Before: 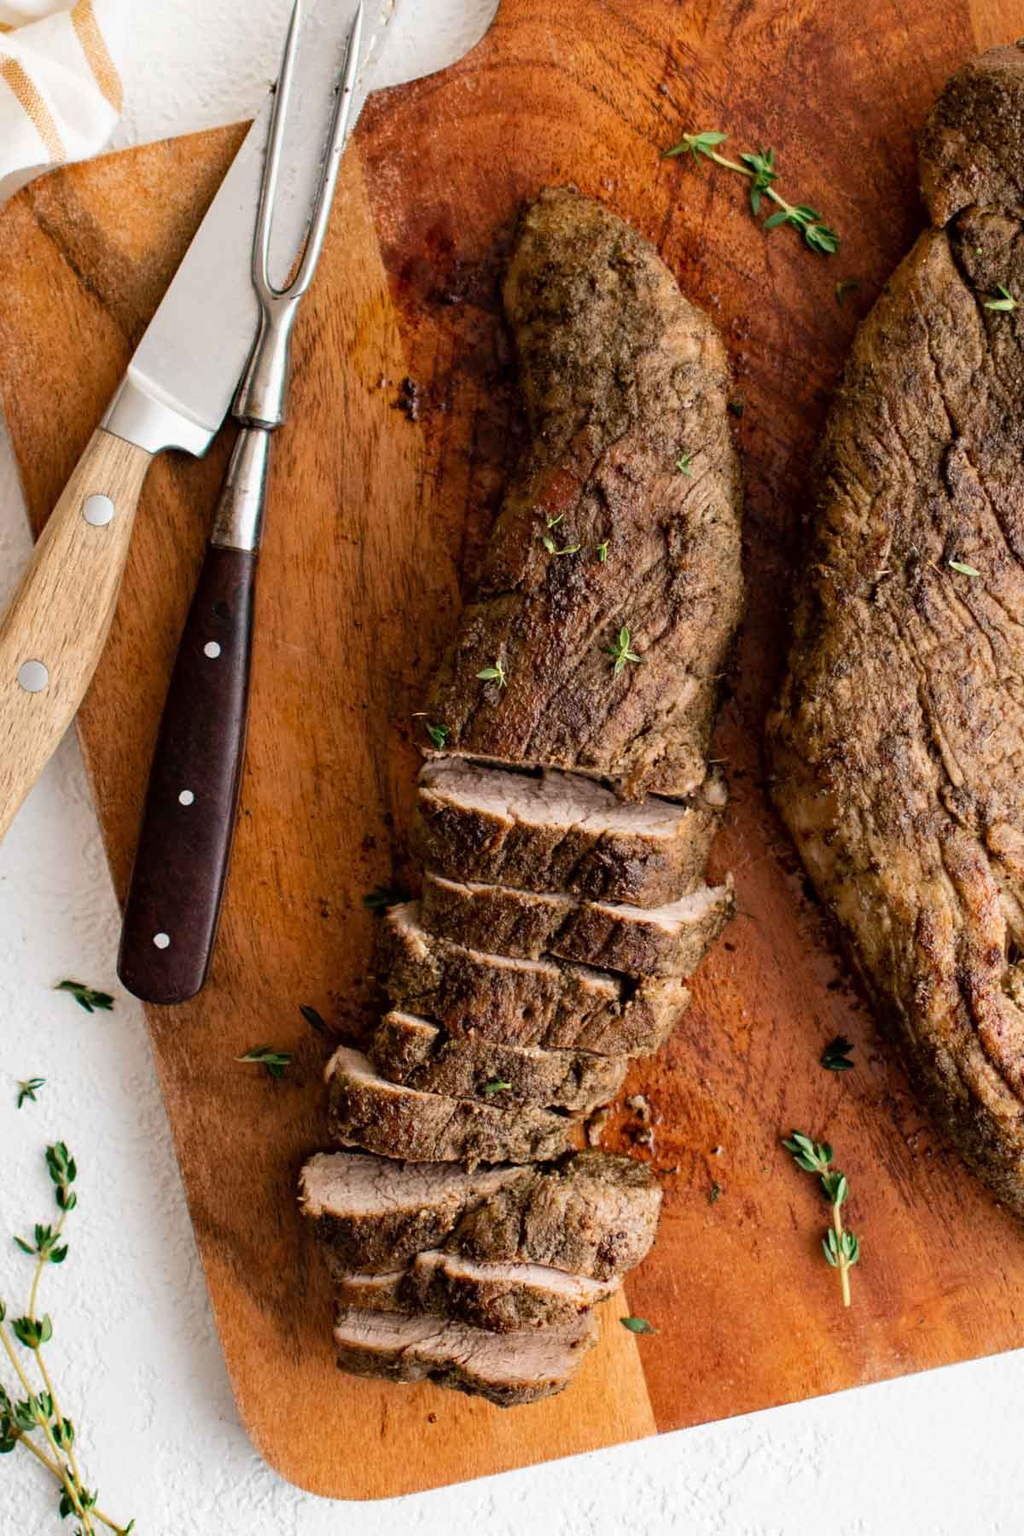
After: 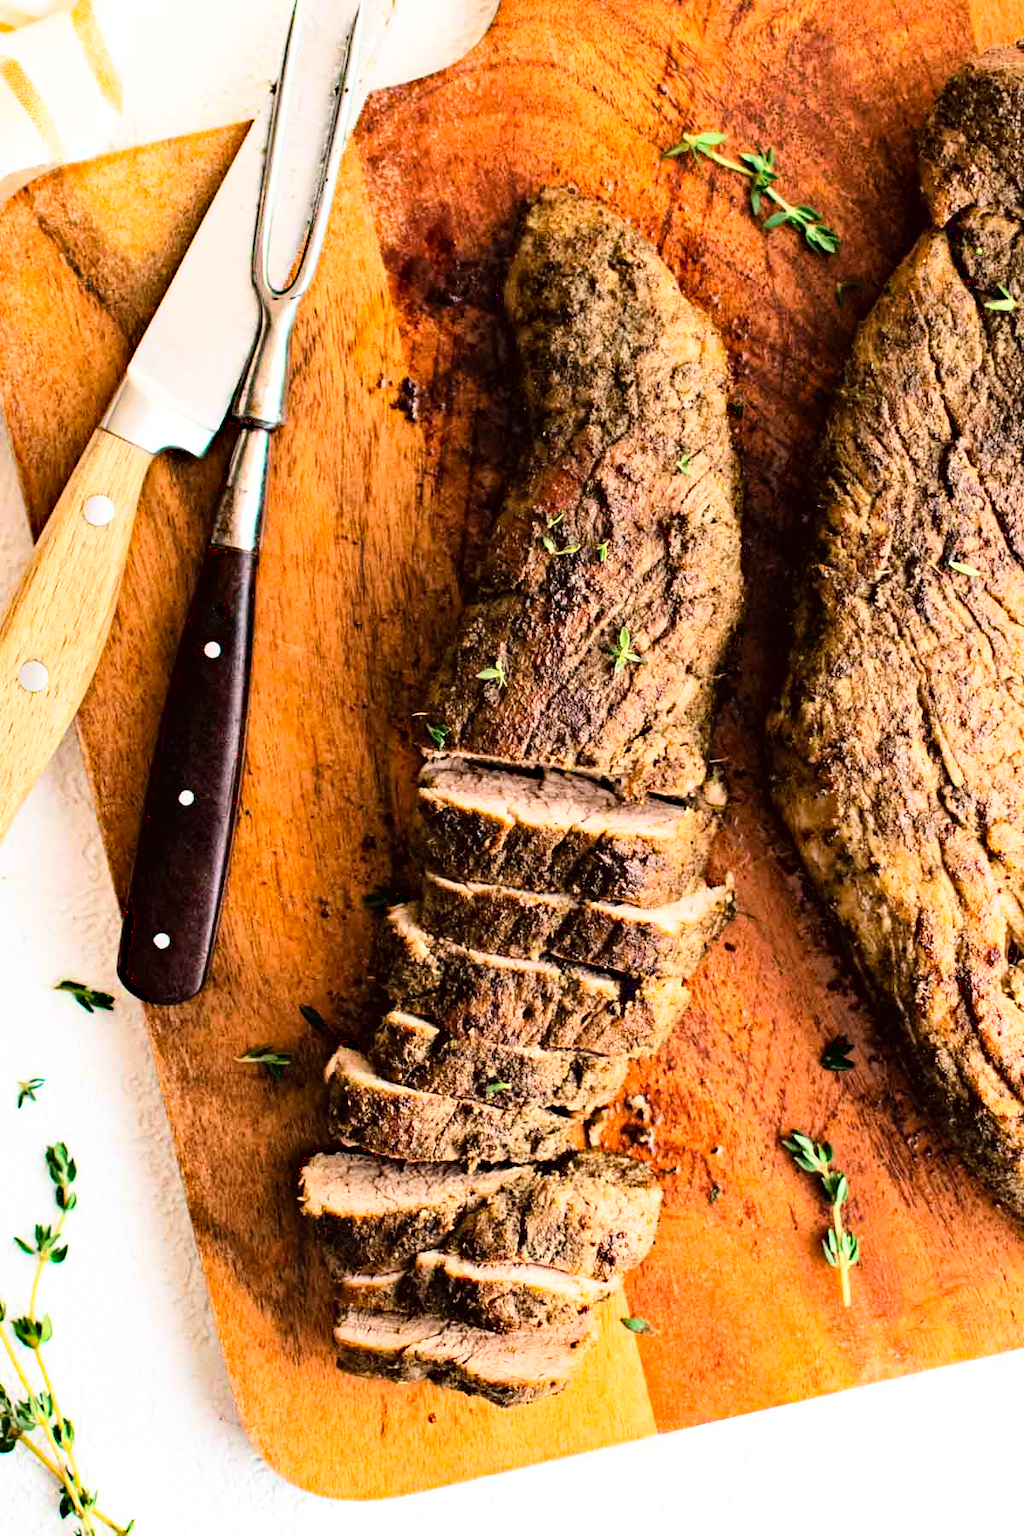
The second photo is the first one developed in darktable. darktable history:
haze removal: strength 0.493, distance 0.435, compatibility mode true, adaptive false
base curve: curves: ch0 [(0, 0.003) (0.001, 0.002) (0.006, 0.004) (0.02, 0.022) (0.048, 0.086) (0.094, 0.234) (0.162, 0.431) (0.258, 0.629) (0.385, 0.8) (0.548, 0.918) (0.751, 0.988) (1, 1)]
